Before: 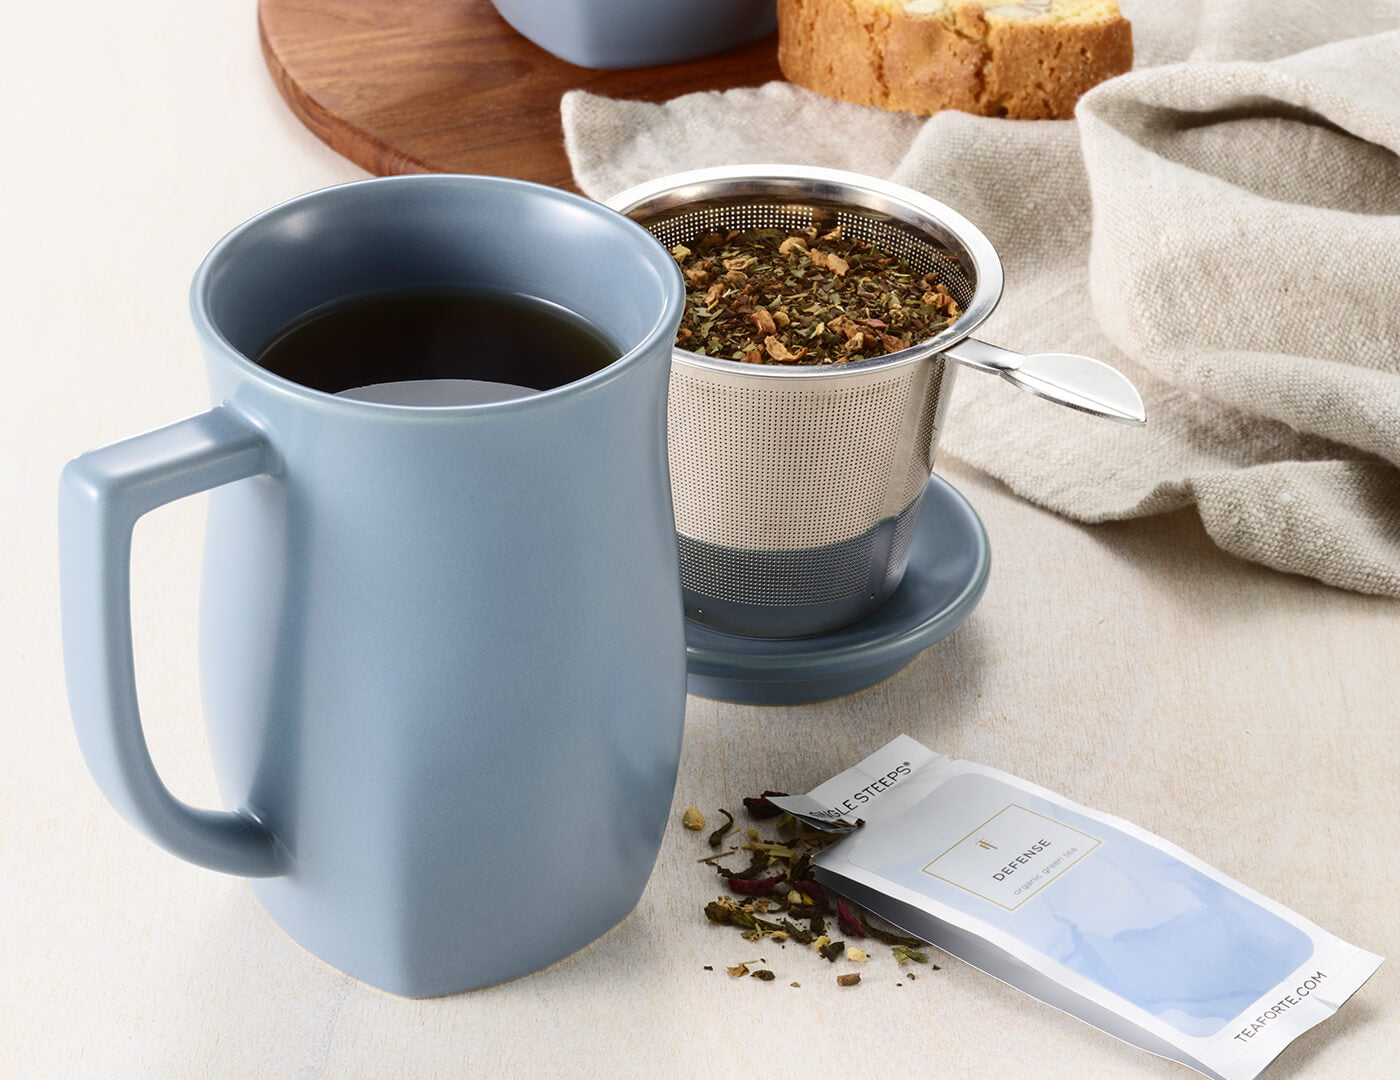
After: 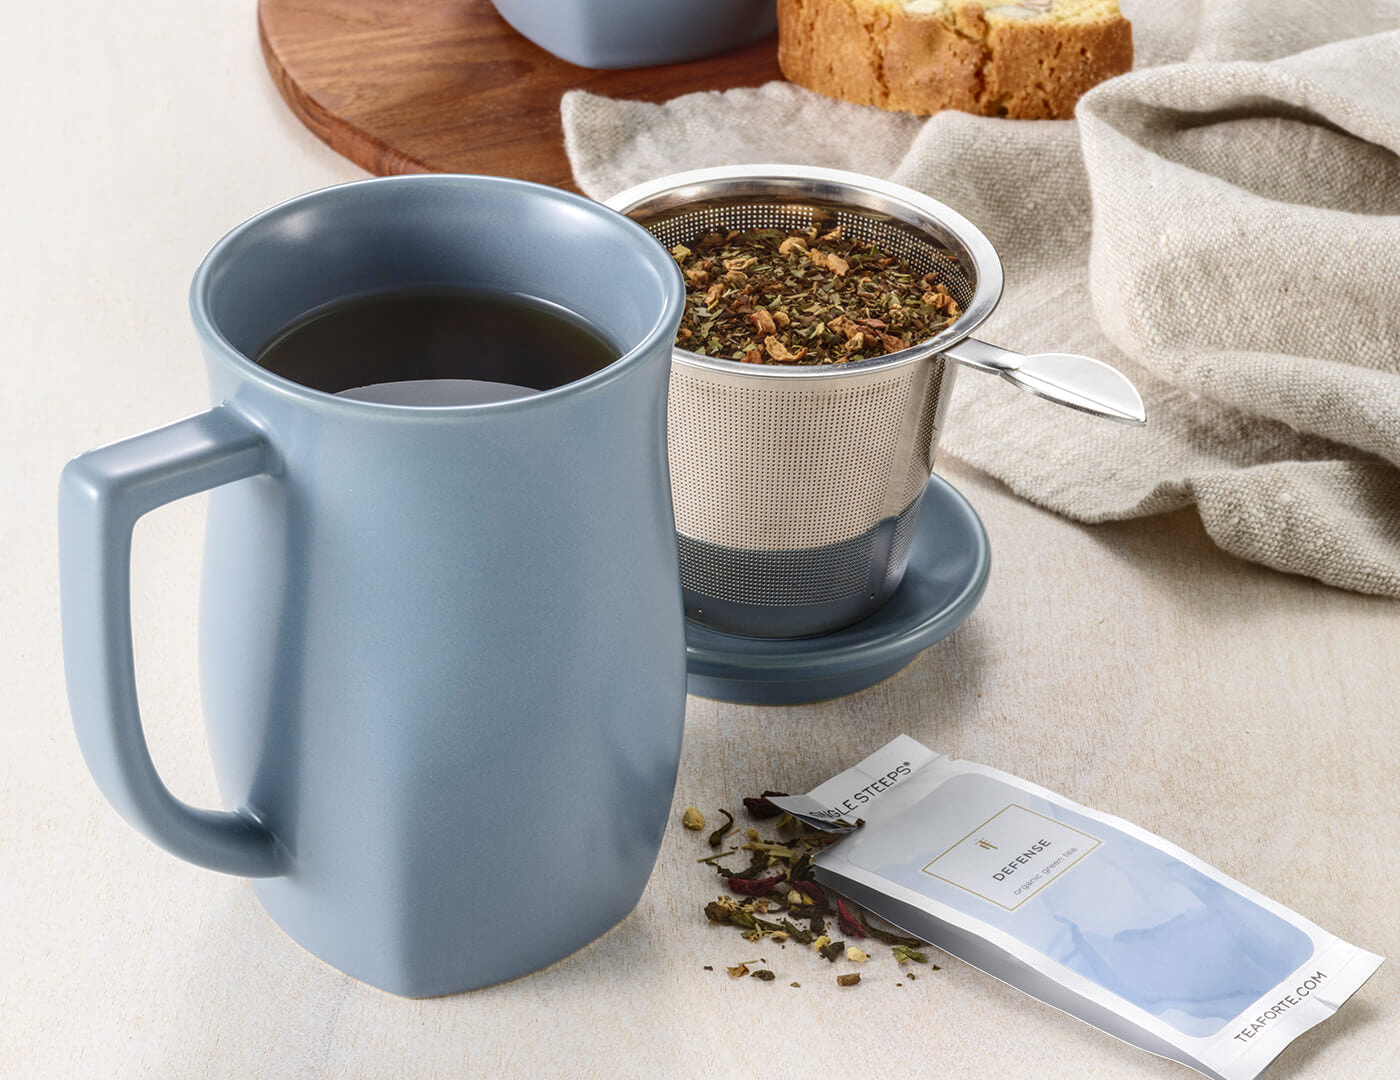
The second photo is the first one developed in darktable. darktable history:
local contrast: highlights 0%, shadows 0%, detail 133%
shadows and highlights: shadows 25, highlights -25
